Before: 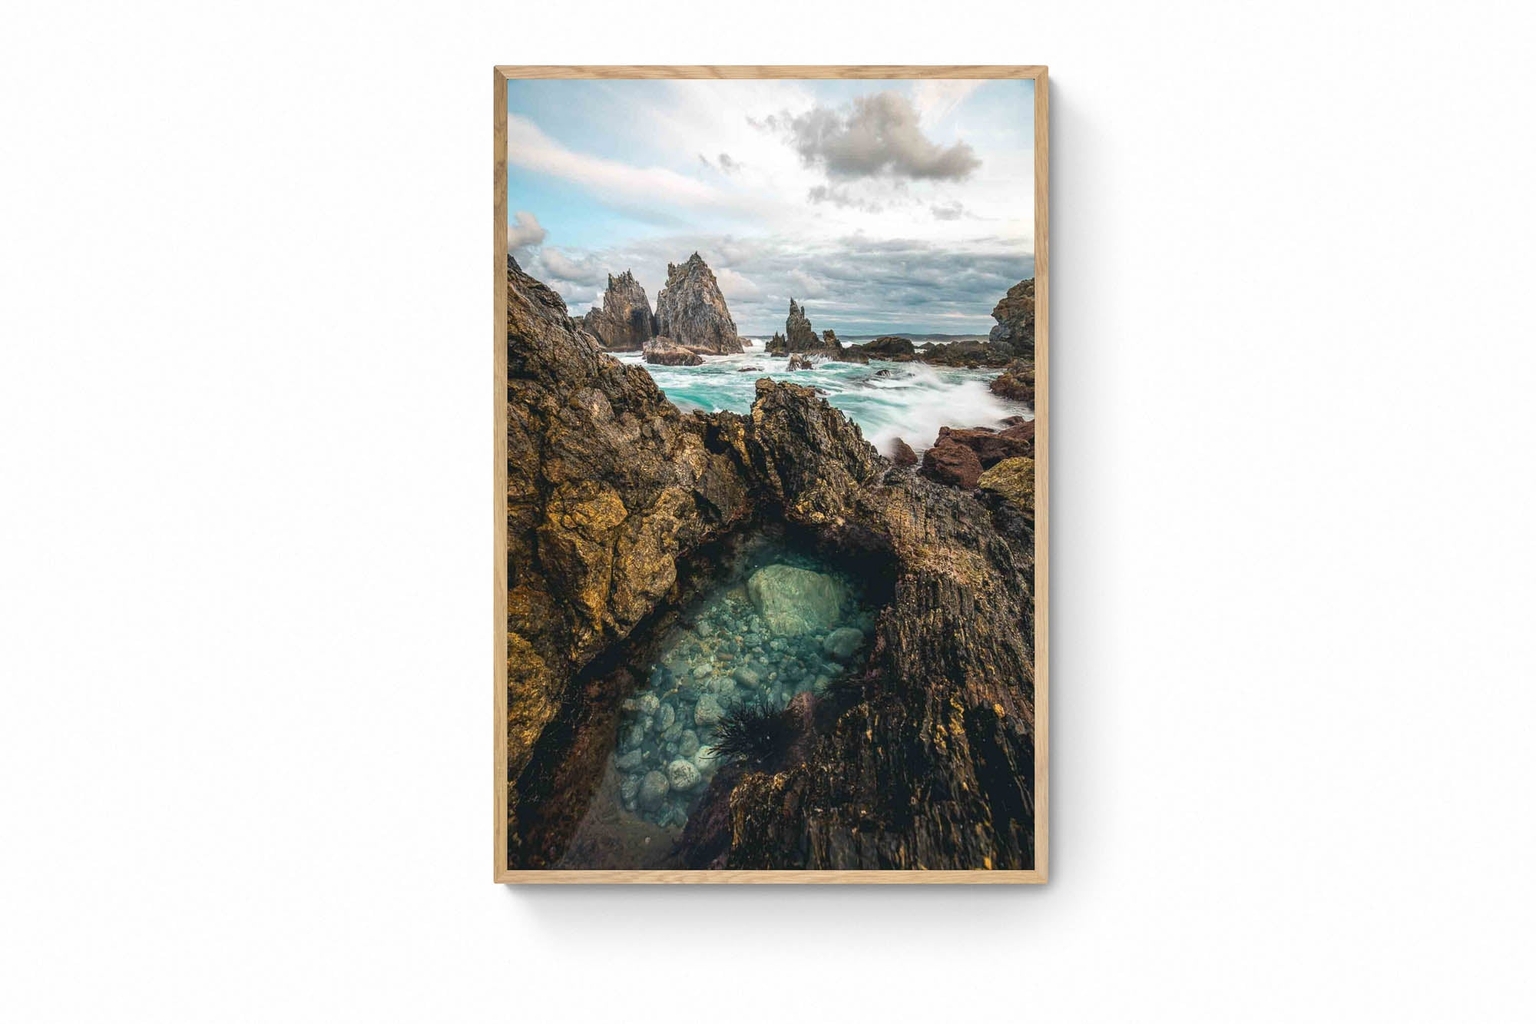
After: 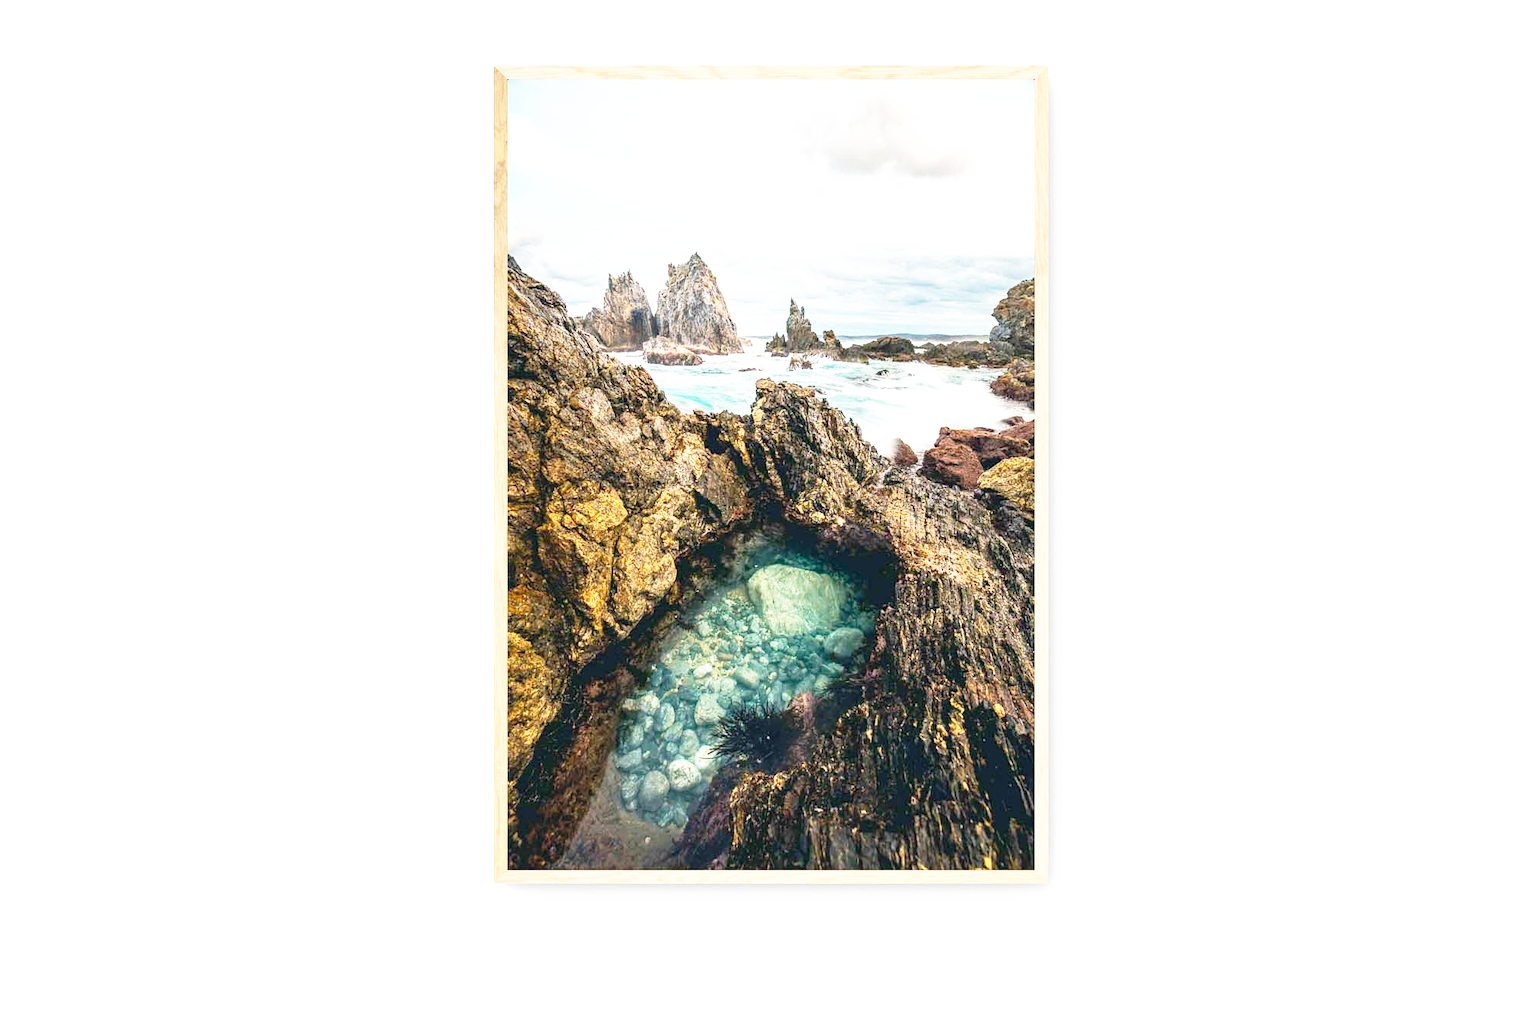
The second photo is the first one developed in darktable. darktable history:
base curve: curves: ch0 [(0, 0) (0.012, 0.01) (0.073, 0.168) (0.31, 0.711) (0.645, 0.957) (1, 1)], preserve colors none
exposure: exposure 0.6 EV, compensate highlight preservation false
